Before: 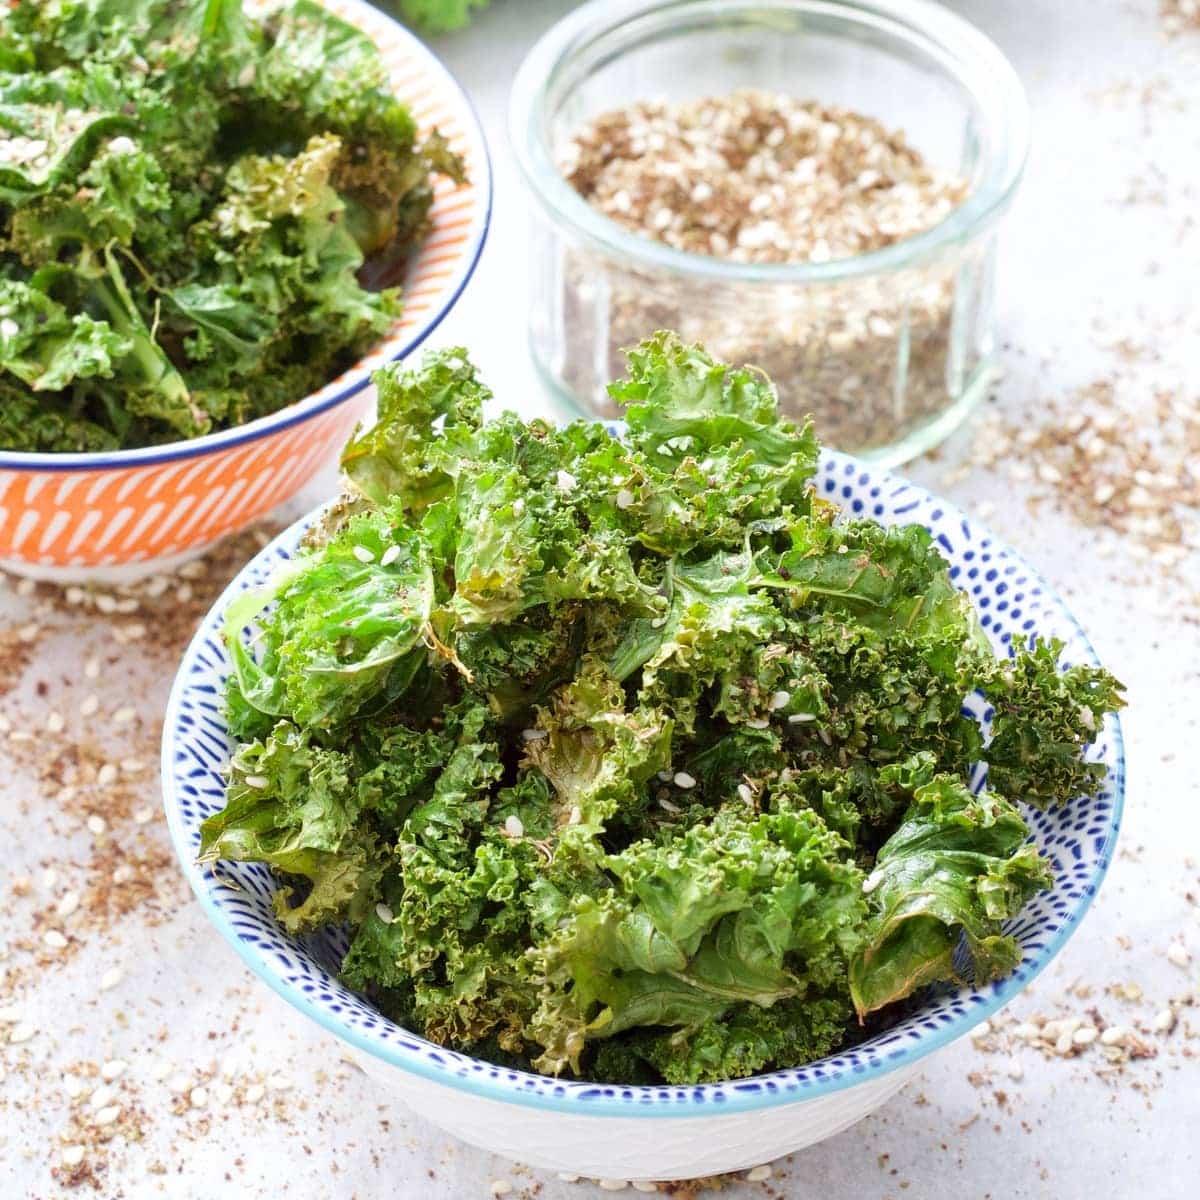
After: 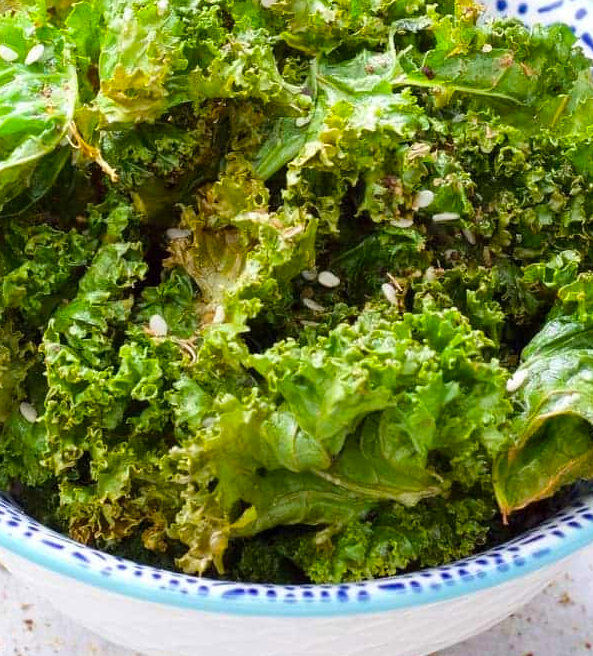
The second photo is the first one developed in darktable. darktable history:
color balance rgb: linear chroma grading › global chroma 8.33%, perceptual saturation grading › global saturation 18.52%, global vibrance 7.87%
crop: left 29.672%, top 41.786%, right 20.851%, bottom 3.487%
